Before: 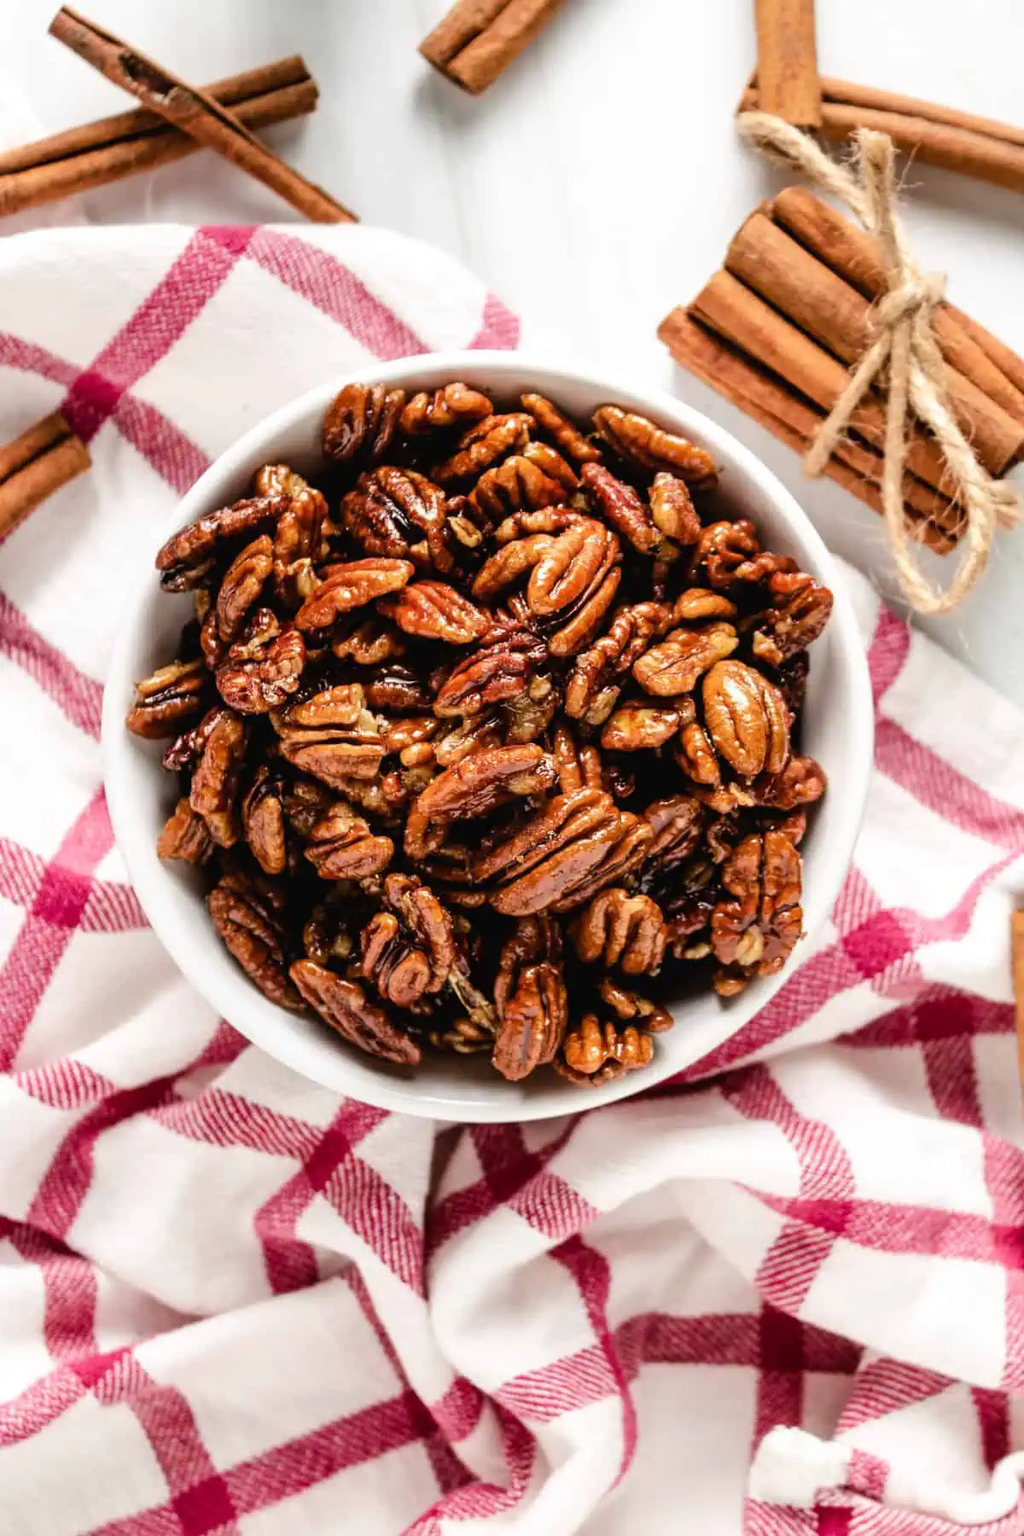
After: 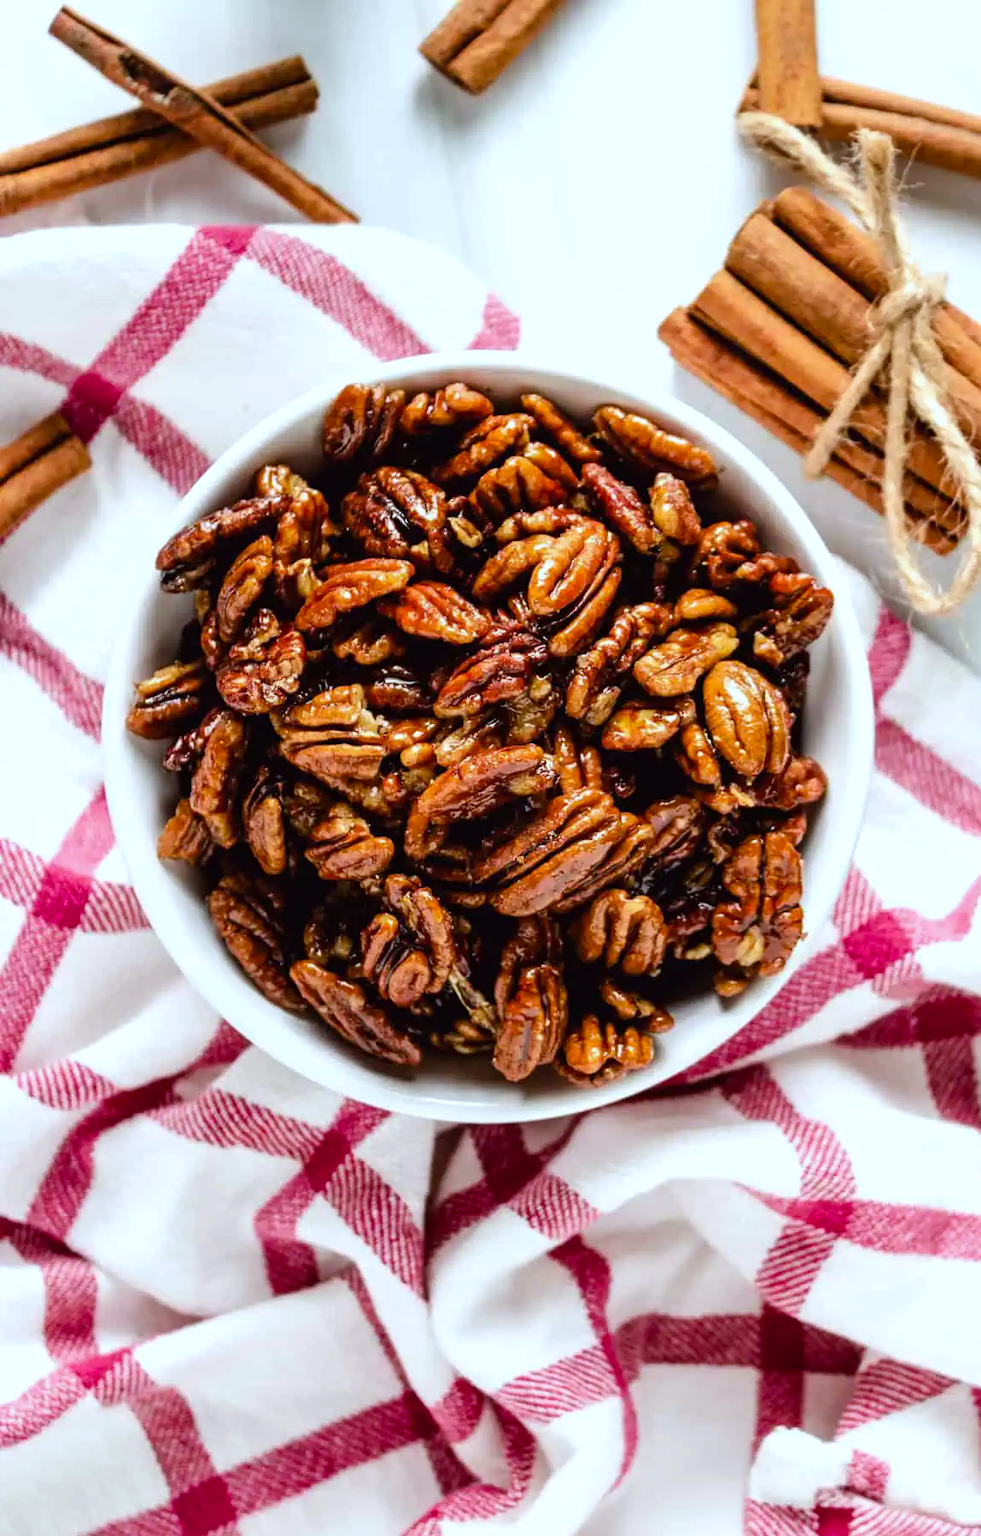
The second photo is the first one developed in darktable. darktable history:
white balance: red 0.925, blue 1.046
color balance: lift [1, 1, 0.999, 1.001], gamma [1, 1.003, 1.005, 0.995], gain [1, 0.992, 0.988, 1.012], contrast 5%, output saturation 110%
crop: right 4.126%, bottom 0.031%
